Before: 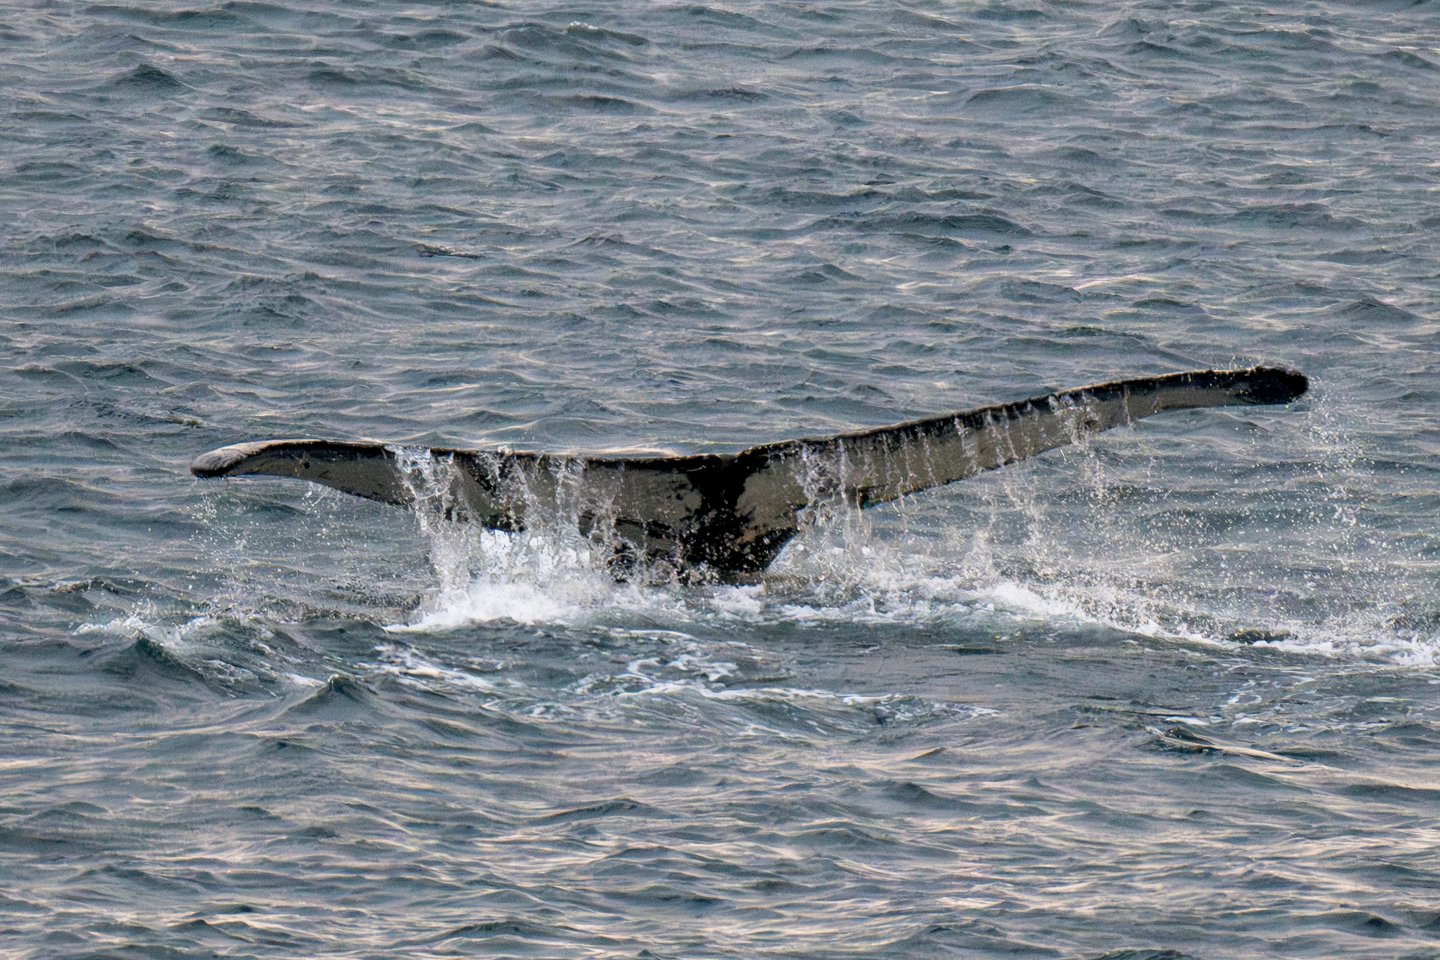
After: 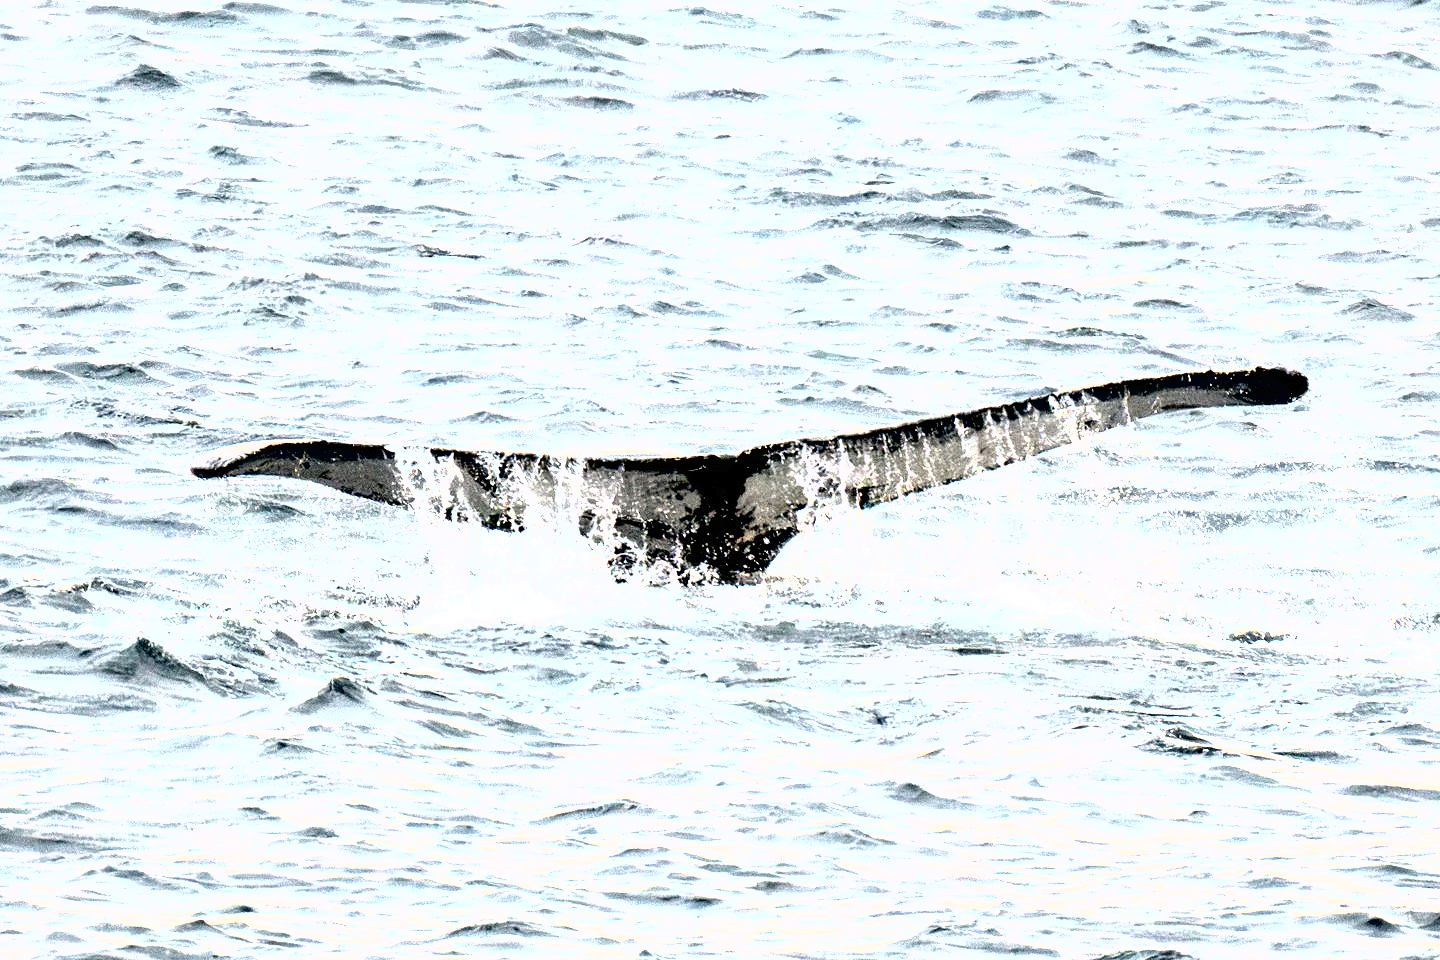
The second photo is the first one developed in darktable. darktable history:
tone equalizer: -8 EV -0.441 EV, -7 EV -0.378 EV, -6 EV -0.353 EV, -5 EV -0.236 EV, -3 EV 0.187 EV, -2 EV 0.354 EV, -1 EV 0.384 EV, +0 EV 0.402 EV
tone curve: curves: ch0 [(0, 0) (0.003, 0.01) (0.011, 0.011) (0.025, 0.008) (0.044, 0.007) (0.069, 0.006) (0.1, 0.005) (0.136, 0.015) (0.177, 0.094) (0.224, 0.241) (0.277, 0.369) (0.335, 0.5) (0.399, 0.648) (0.468, 0.811) (0.543, 0.975) (0.623, 0.989) (0.709, 0.989) (0.801, 0.99) (0.898, 0.99) (1, 1)], color space Lab, independent channels, preserve colors none
